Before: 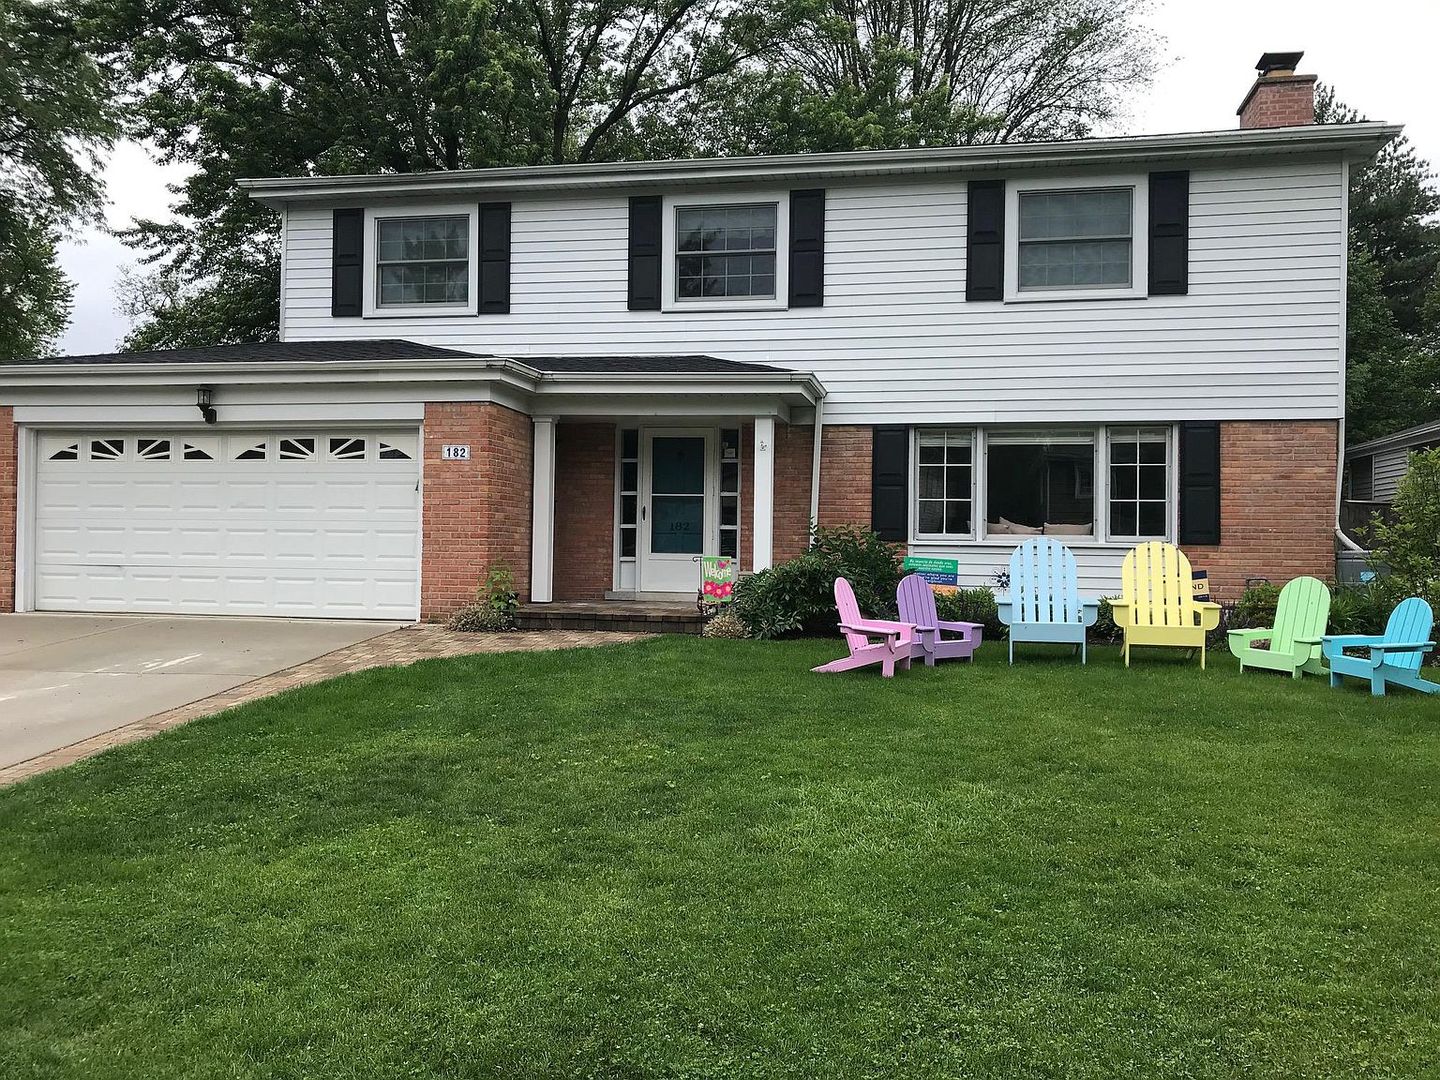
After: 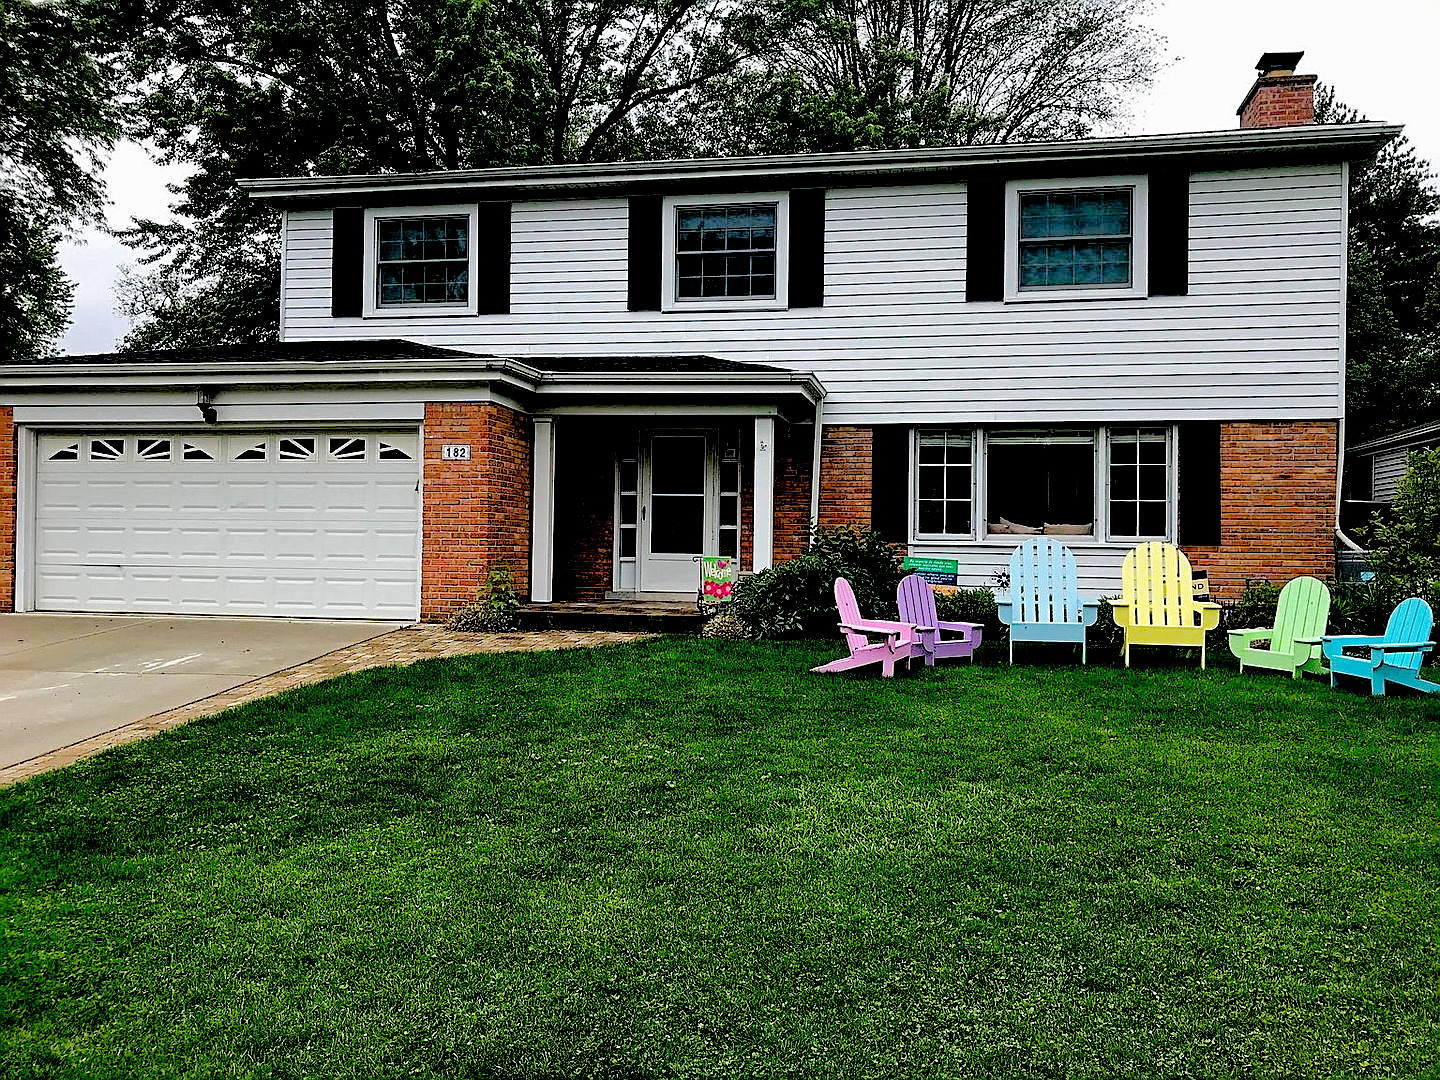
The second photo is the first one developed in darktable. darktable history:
filmic rgb: middle gray luminance 13.71%, black relative exposure -1.94 EV, white relative exposure 3.08 EV, target black luminance 0%, hardness 1.8, latitude 59.09%, contrast 1.721, highlights saturation mix 6.26%, shadows ↔ highlights balance -37.45%, preserve chrominance no, color science v5 (2021)
shadows and highlights: highlights color adjustment 49.86%
haze removal: compatibility mode true, adaptive false
sharpen: on, module defaults
